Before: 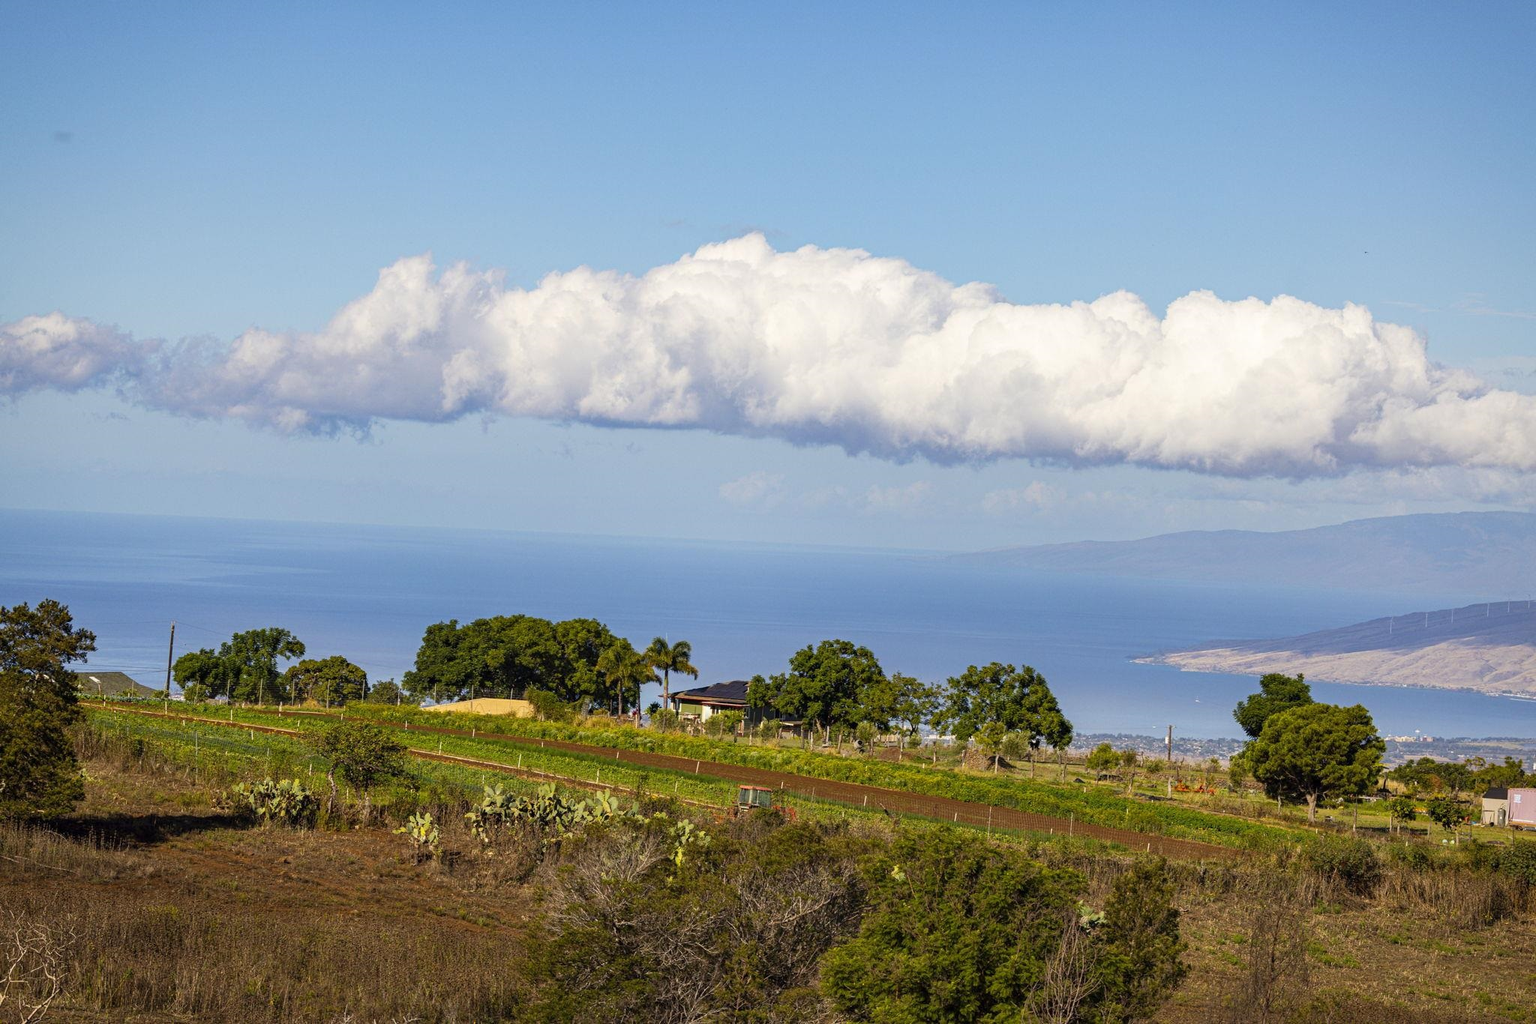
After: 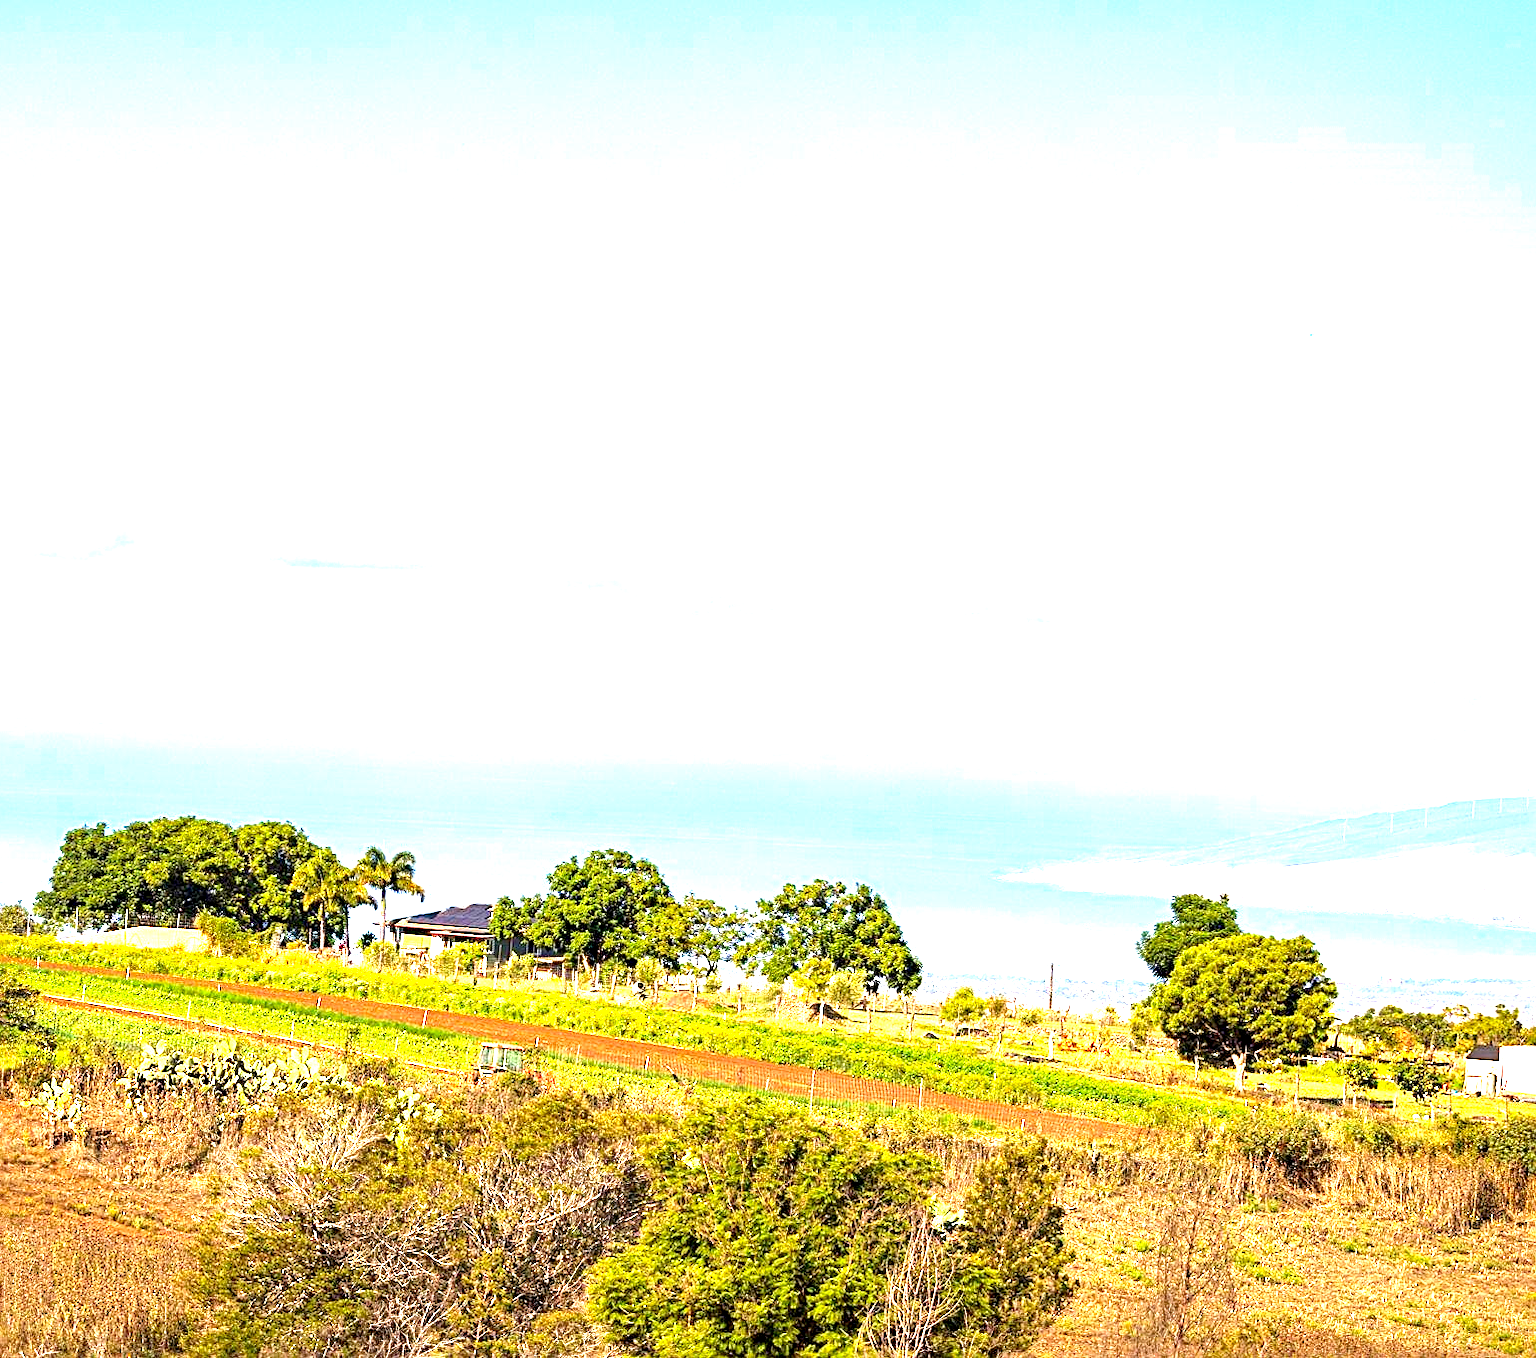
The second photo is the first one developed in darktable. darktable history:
sharpen: radius 2.529, amount 0.323
crop and rotate: left 24.6%
exposure: black level correction 0.001, exposure 2.607 EV, compensate exposure bias true, compensate highlight preservation false
